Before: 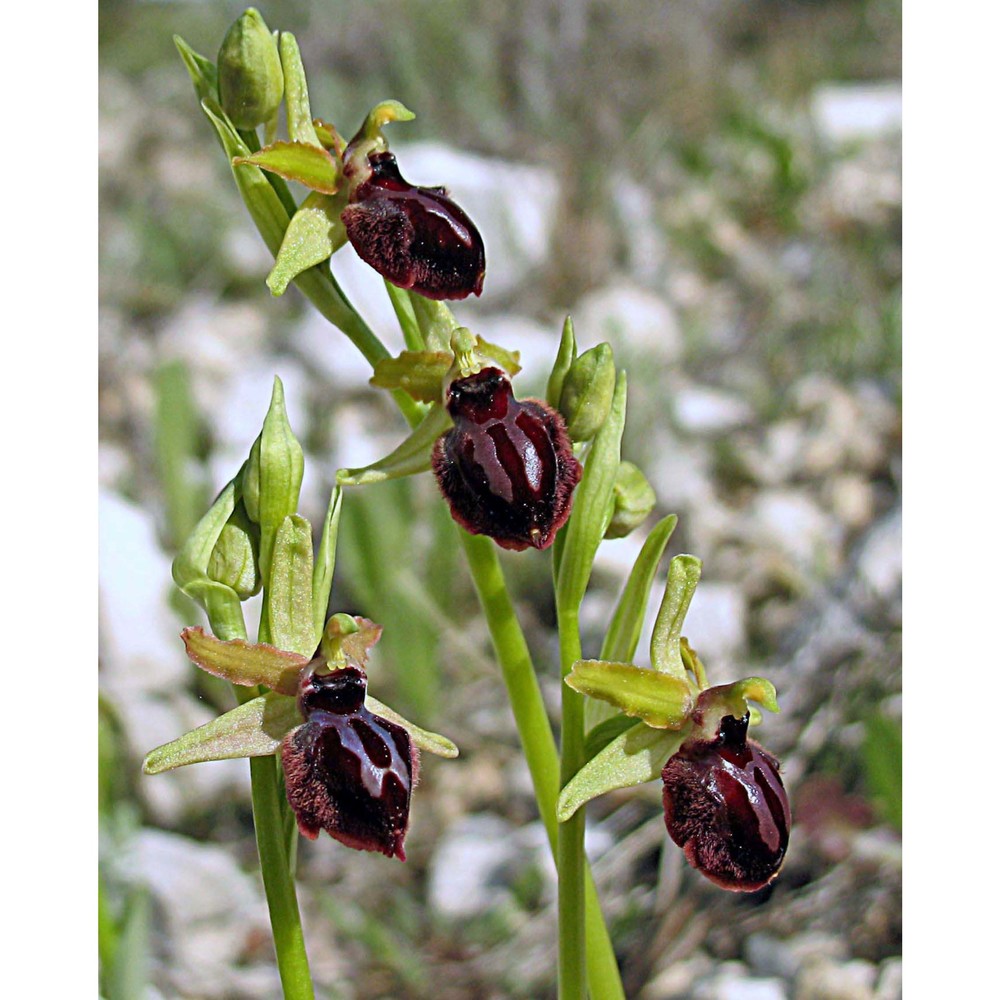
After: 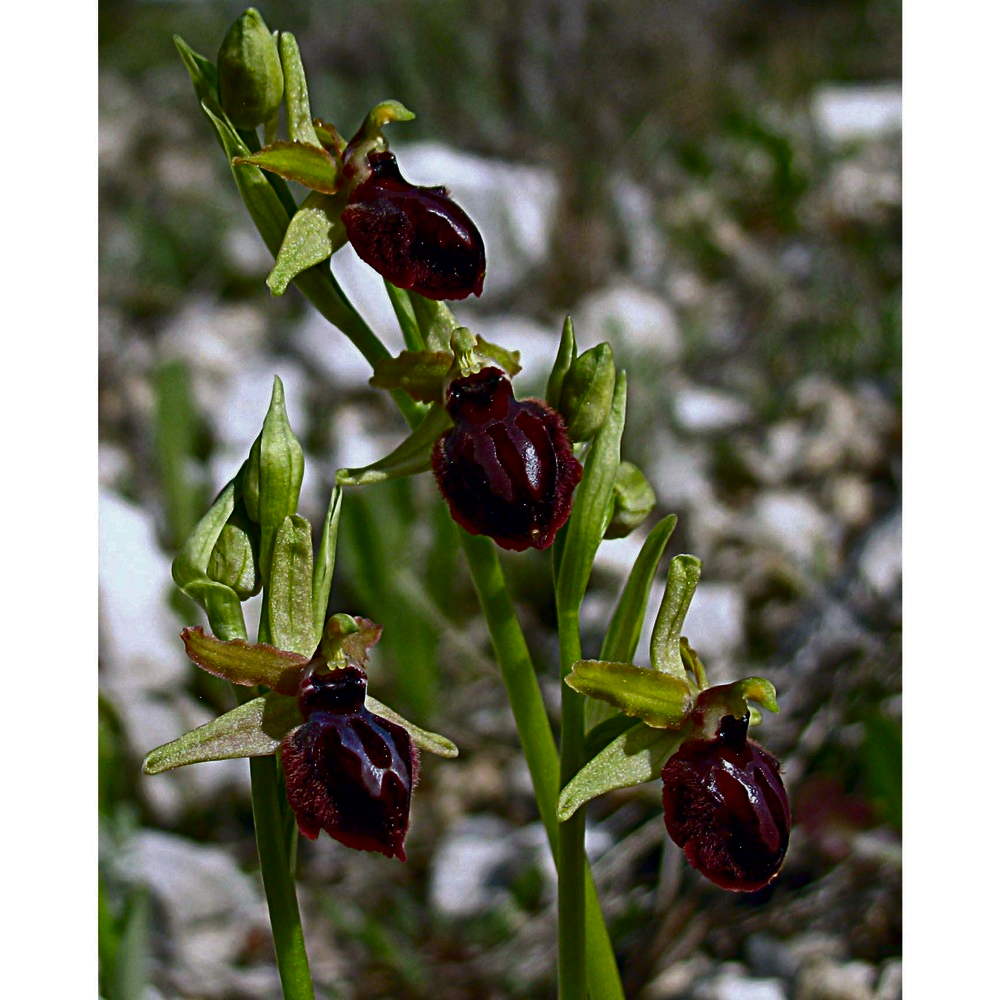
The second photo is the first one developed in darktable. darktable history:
contrast brightness saturation: brightness -0.539
